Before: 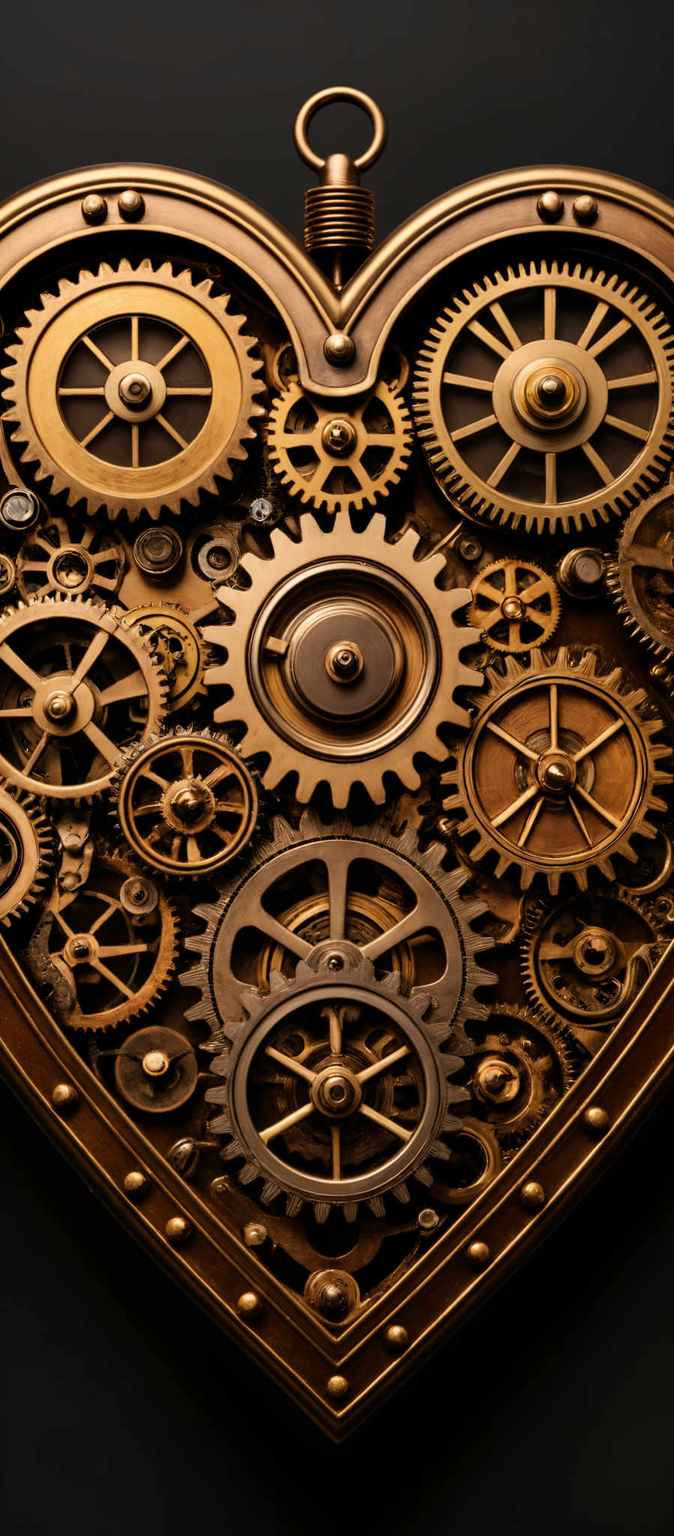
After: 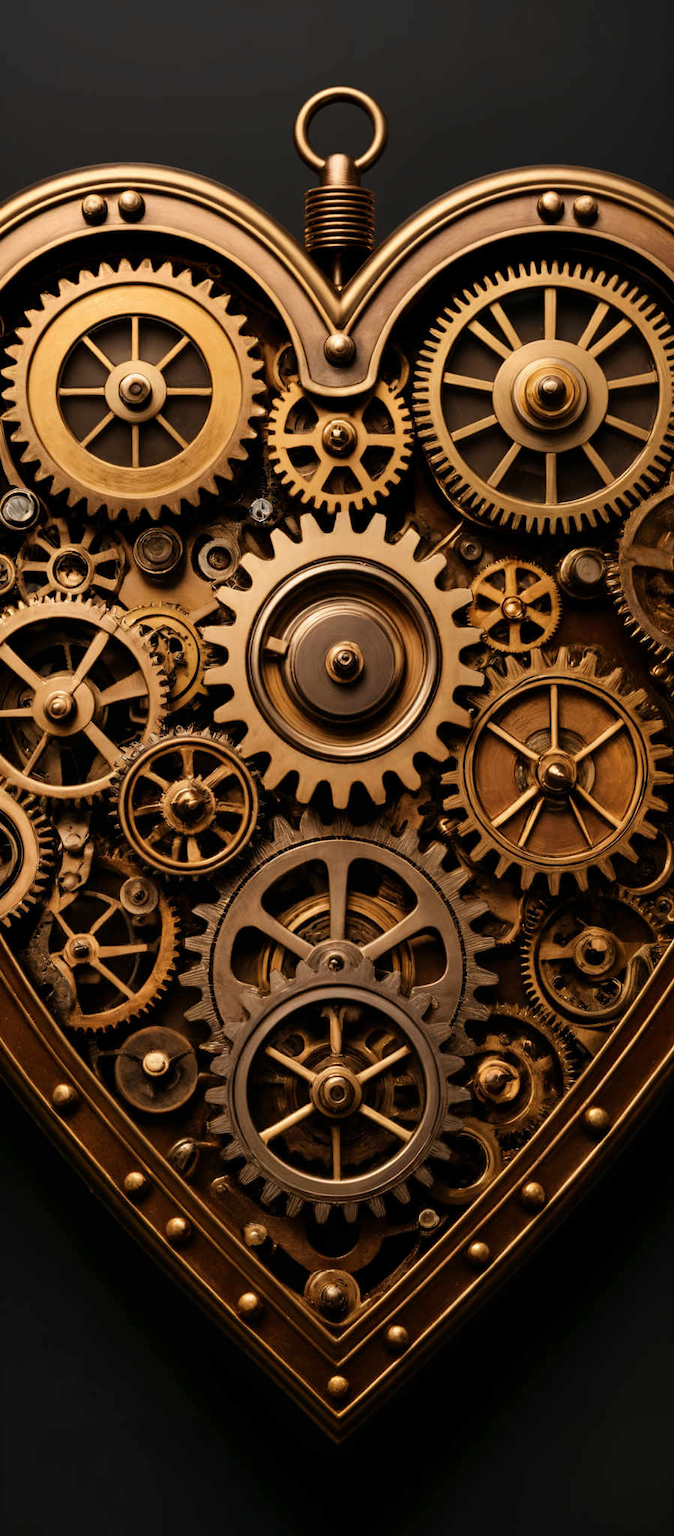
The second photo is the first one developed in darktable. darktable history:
color correction: highlights b* -0.003
